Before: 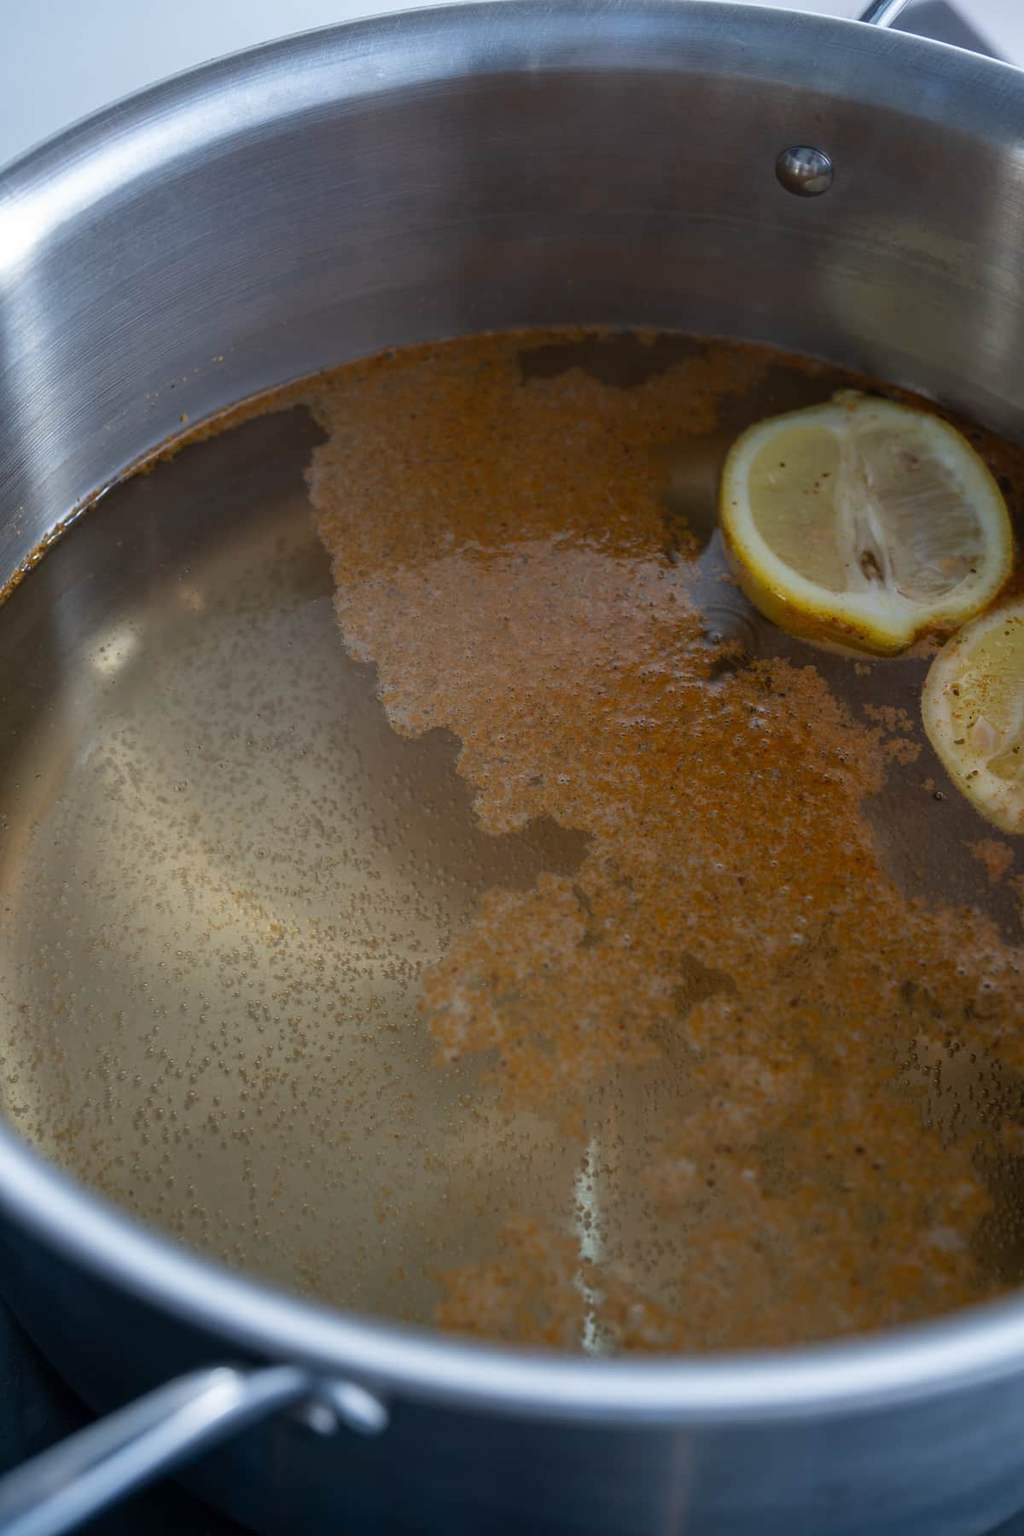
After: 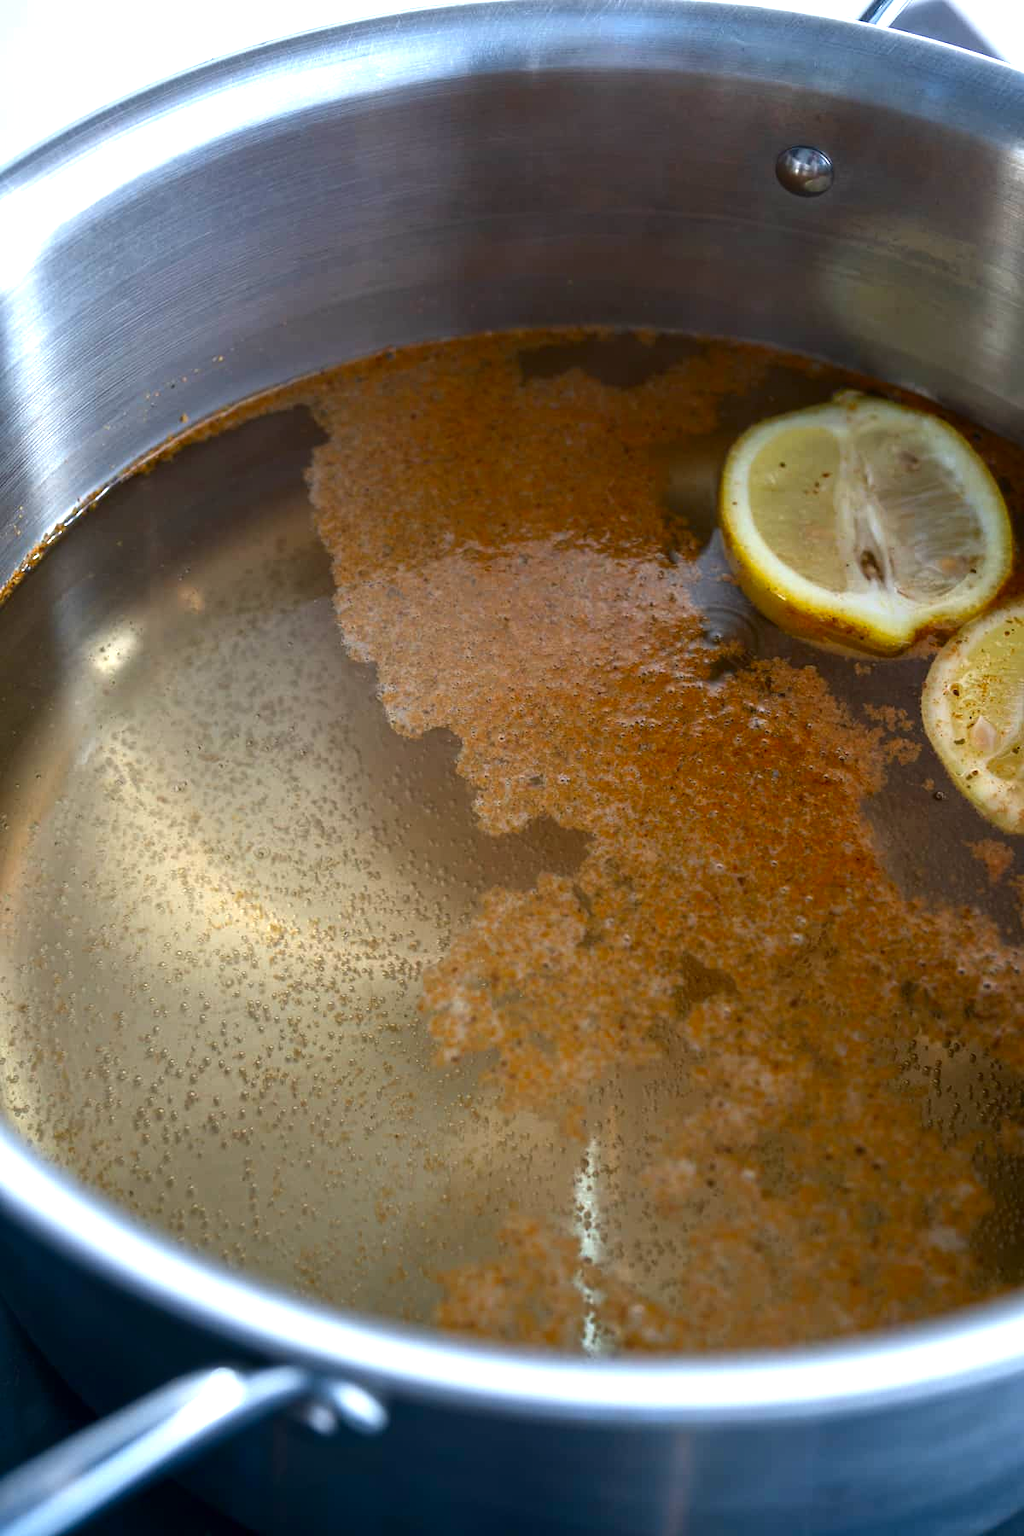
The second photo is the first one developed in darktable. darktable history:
exposure: black level correction 0, exposure 1.1 EV, compensate highlight preservation false
contrast brightness saturation: contrast 0.07, brightness -0.14, saturation 0.11
